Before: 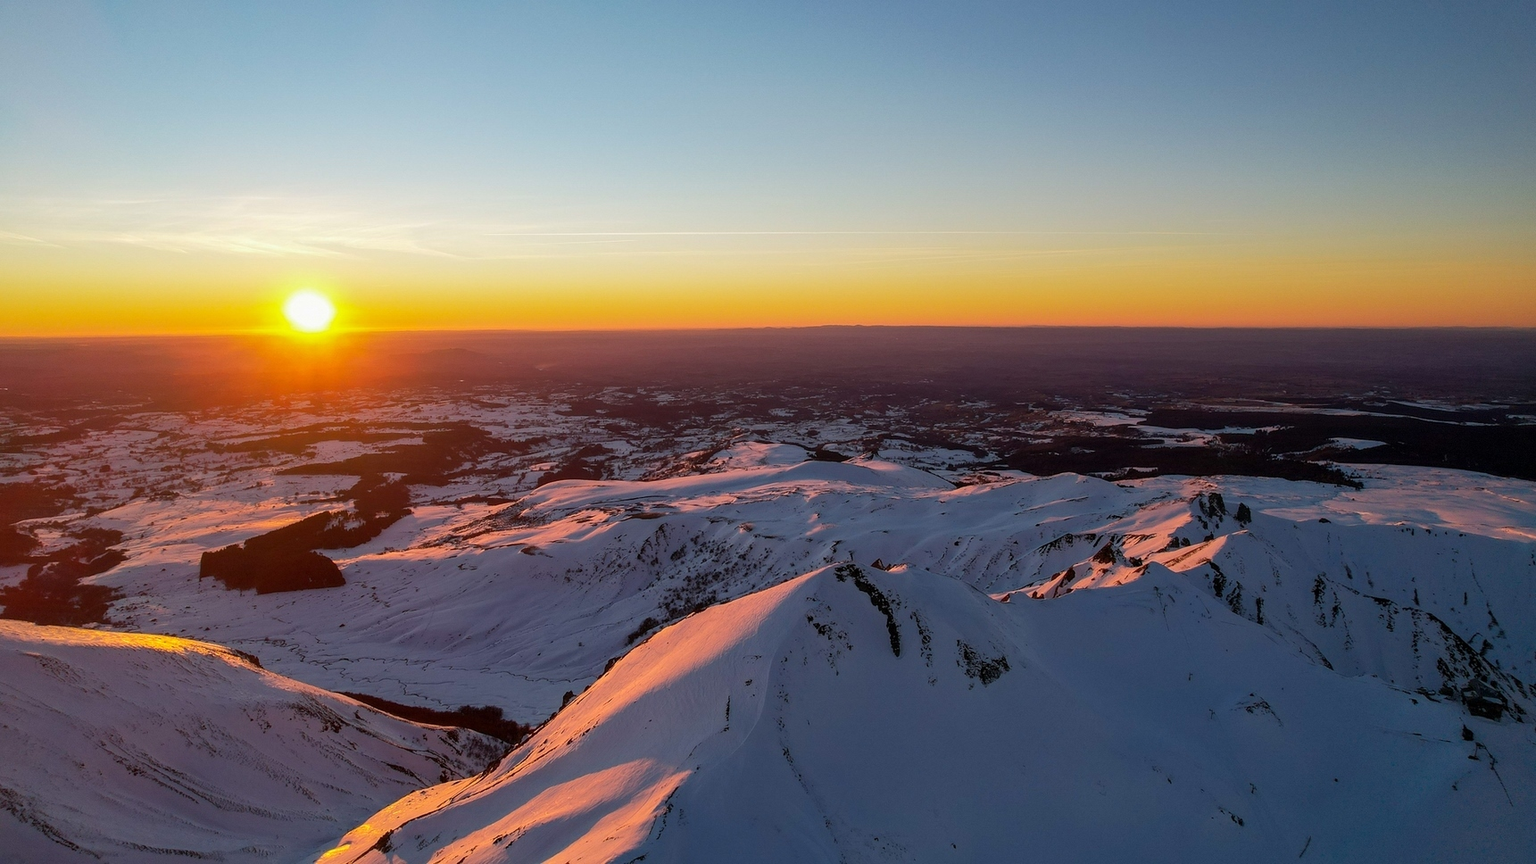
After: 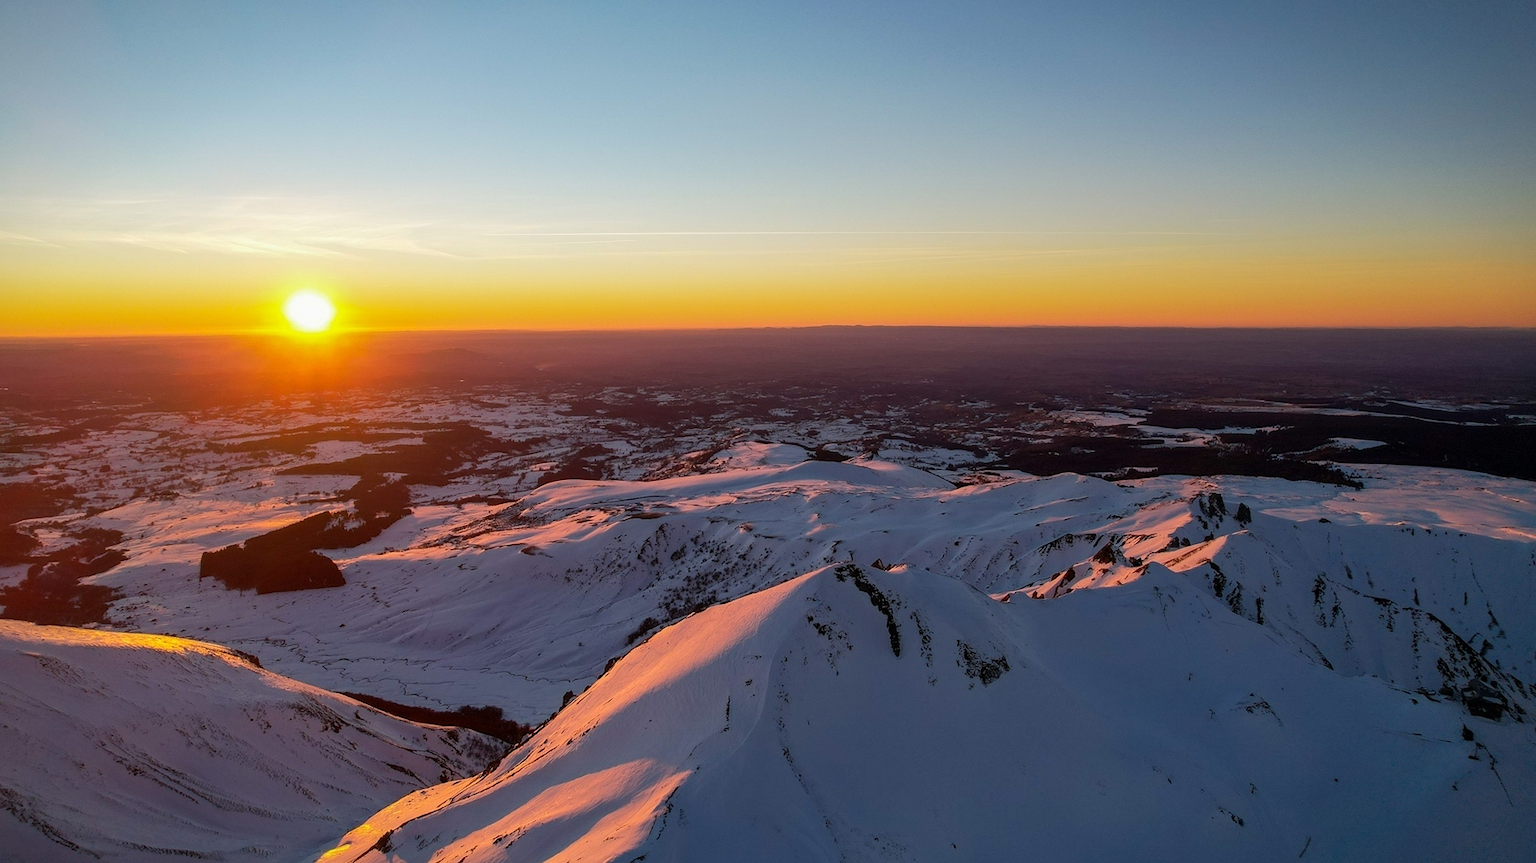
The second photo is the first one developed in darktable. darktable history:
vignetting: fall-off start 98.61%, fall-off radius 99.28%, brightness -0.59, saturation -0.003, width/height ratio 1.425
